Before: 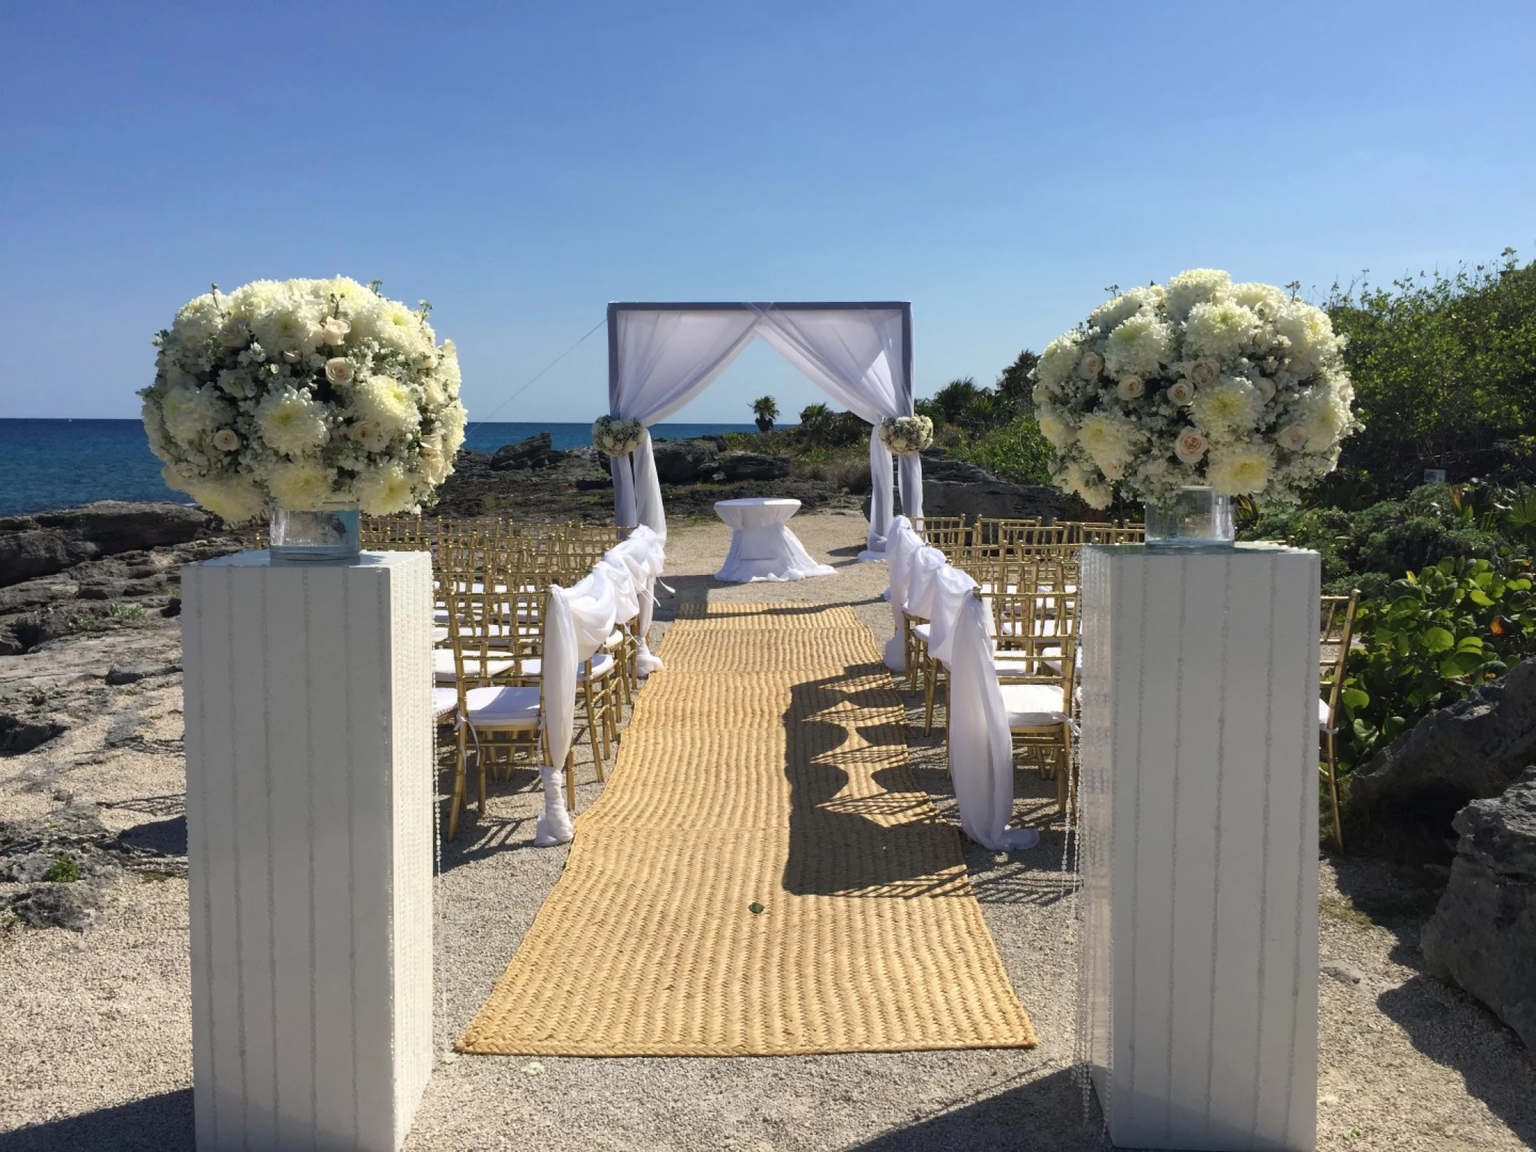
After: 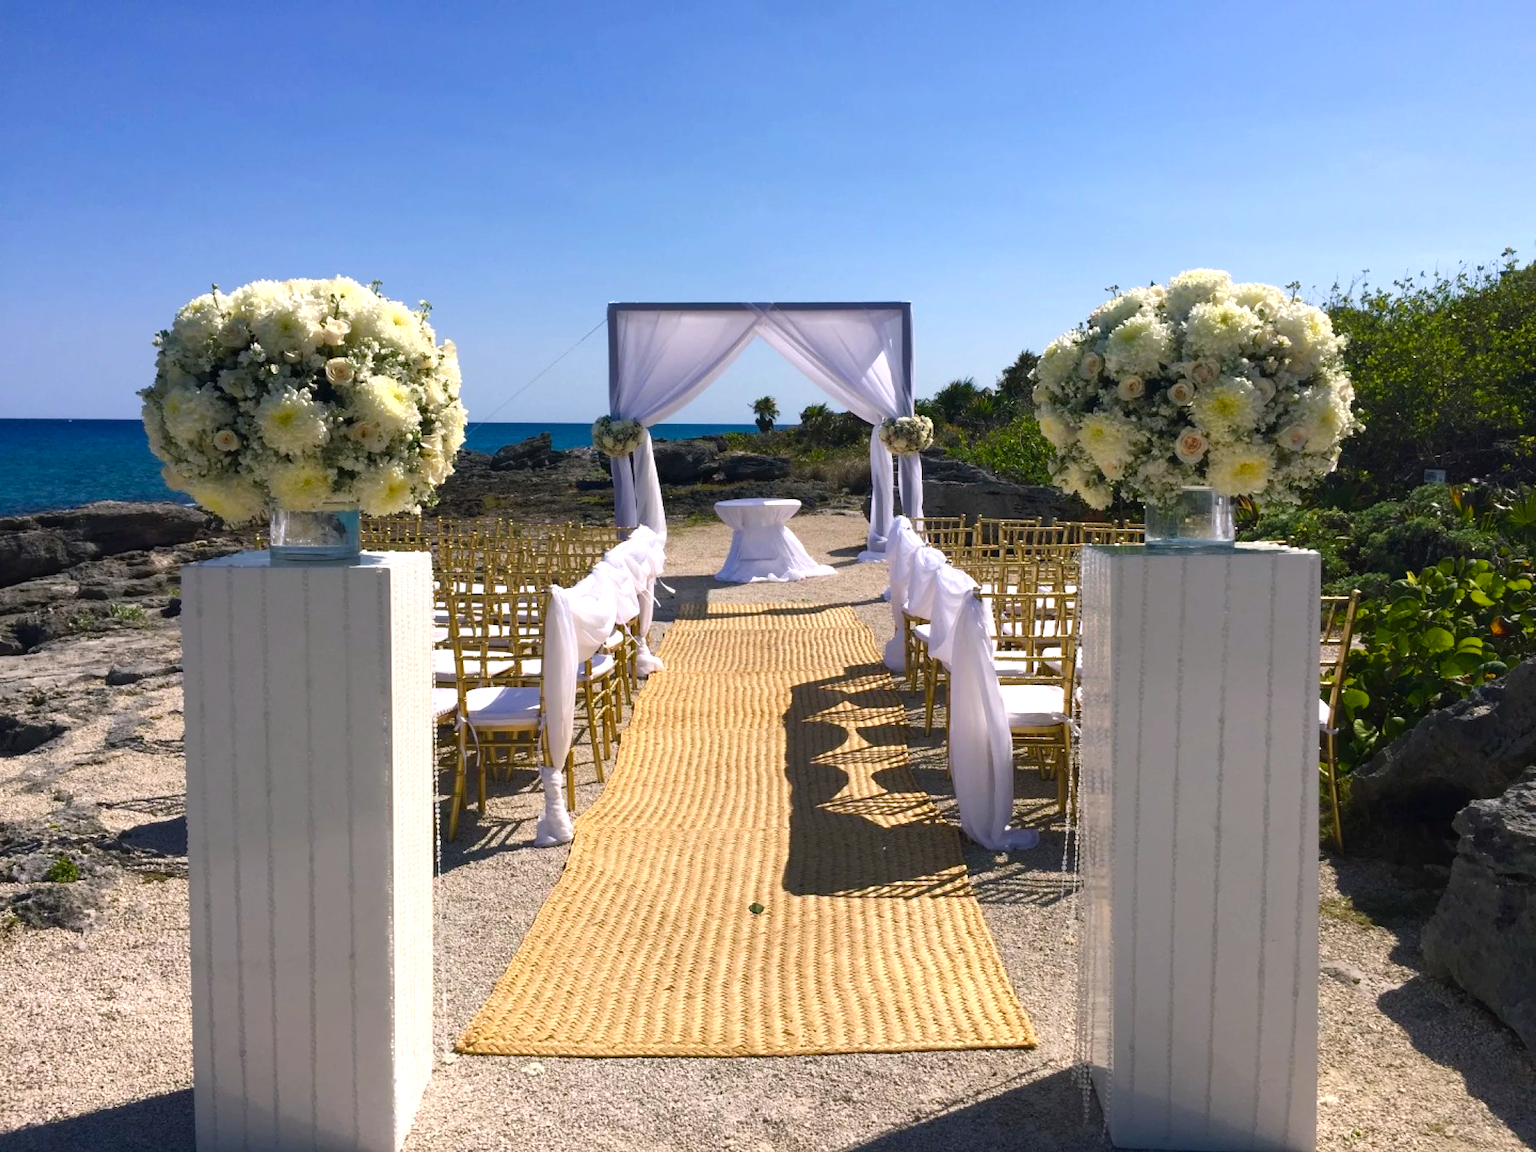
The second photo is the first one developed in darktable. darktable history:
color balance rgb: highlights gain › chroma 1.519%, highlights gain › hue 312.12°, linear chroma grading › global chroma 15.547%, perceptual saturation grading › global saturation 20%, perceptual saturation grading › highlights -24.855%, perceptual saturation grading › shadows 25.47%, perceptual brilliance grading › highlights 9.26%, perceptual brilliance grading › shadows -4.684%
